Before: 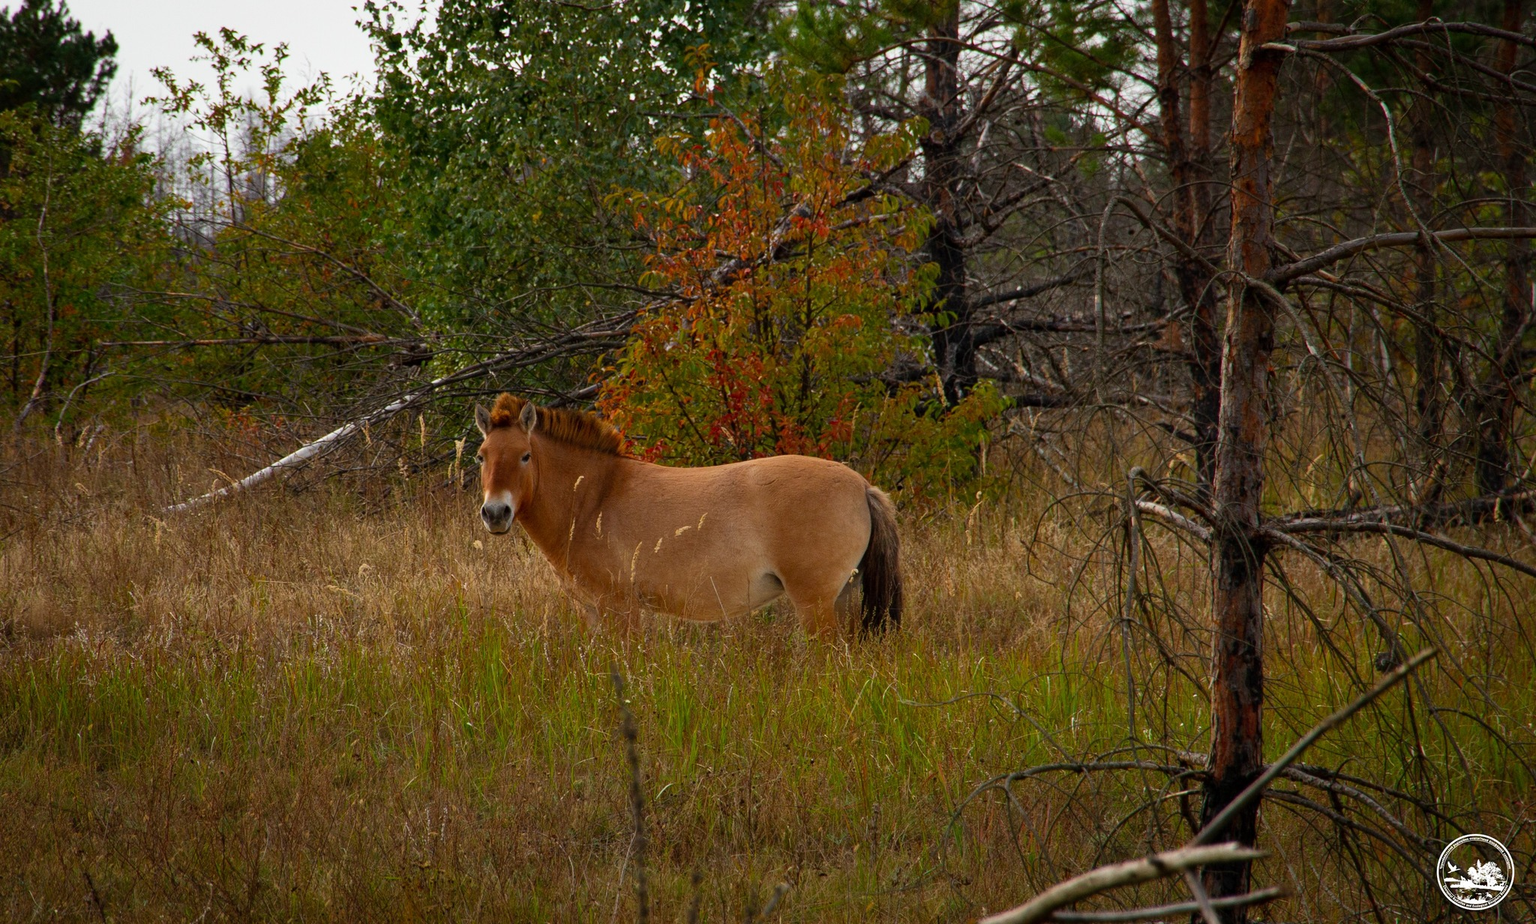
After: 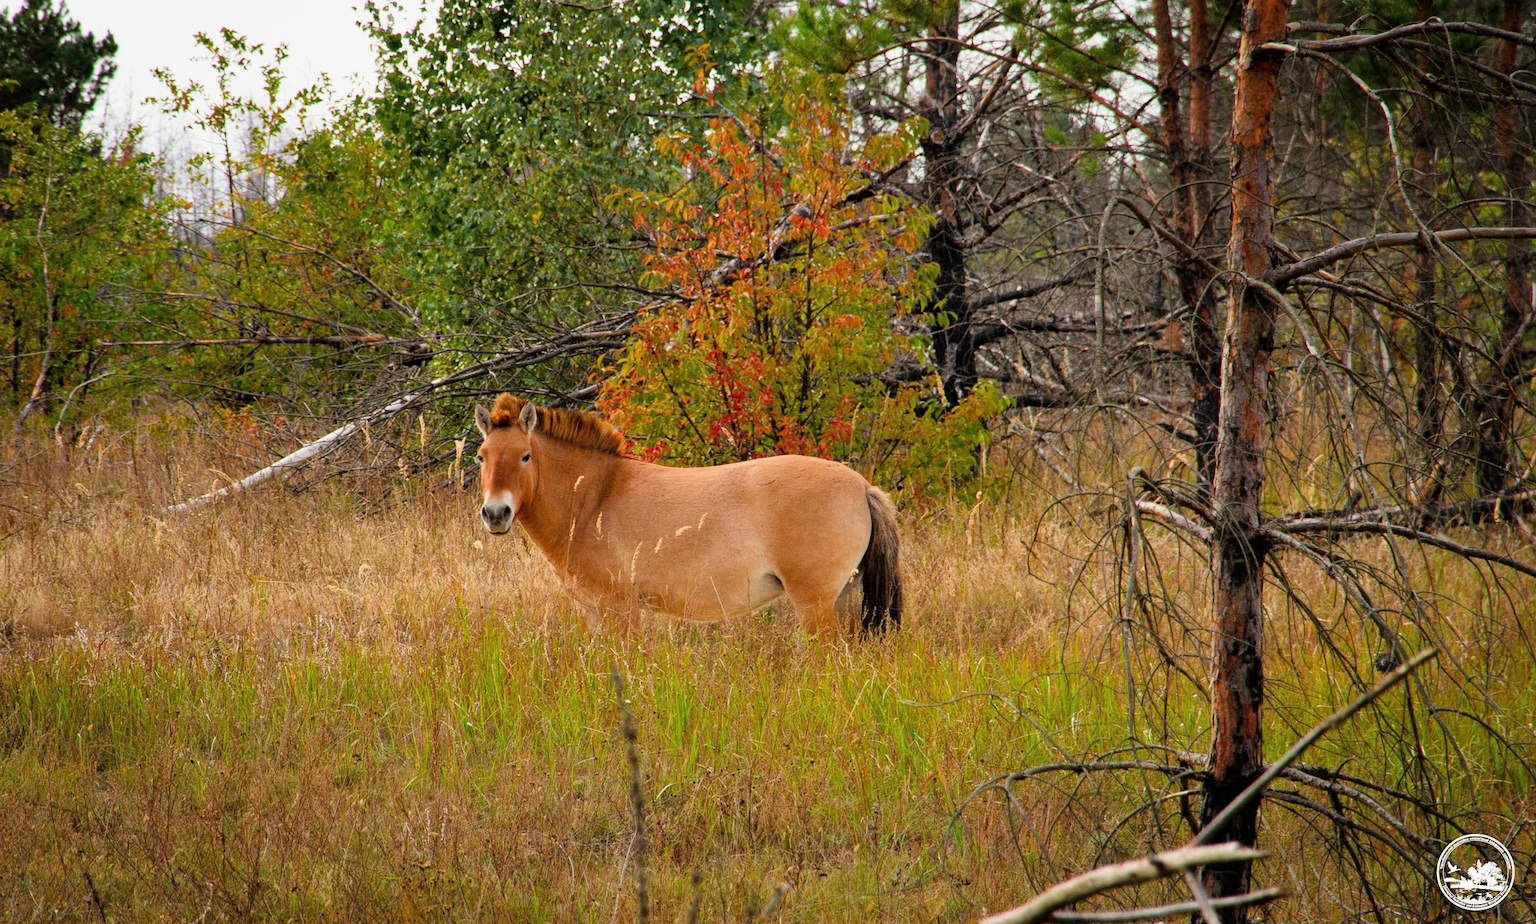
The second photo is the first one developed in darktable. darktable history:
exposure: black level correction 0, exposure 1.438 EV, compensate highlight preservation false
filmic rgb: black relative exposure -7.65 EV, white relative exposure 4.56 EV, hardness 3.61
